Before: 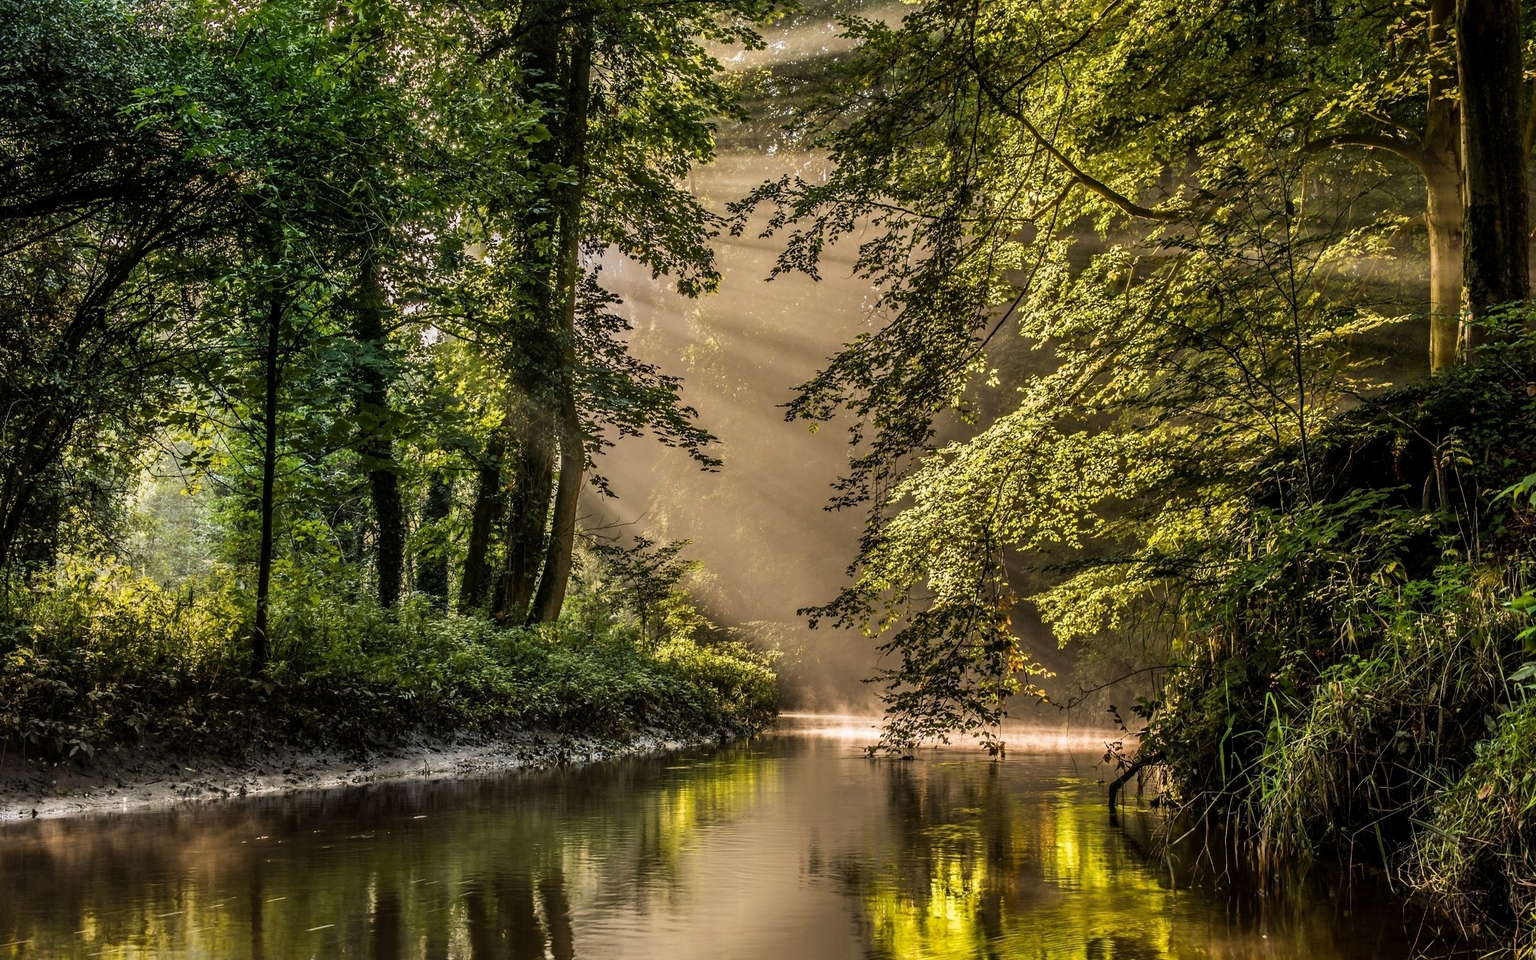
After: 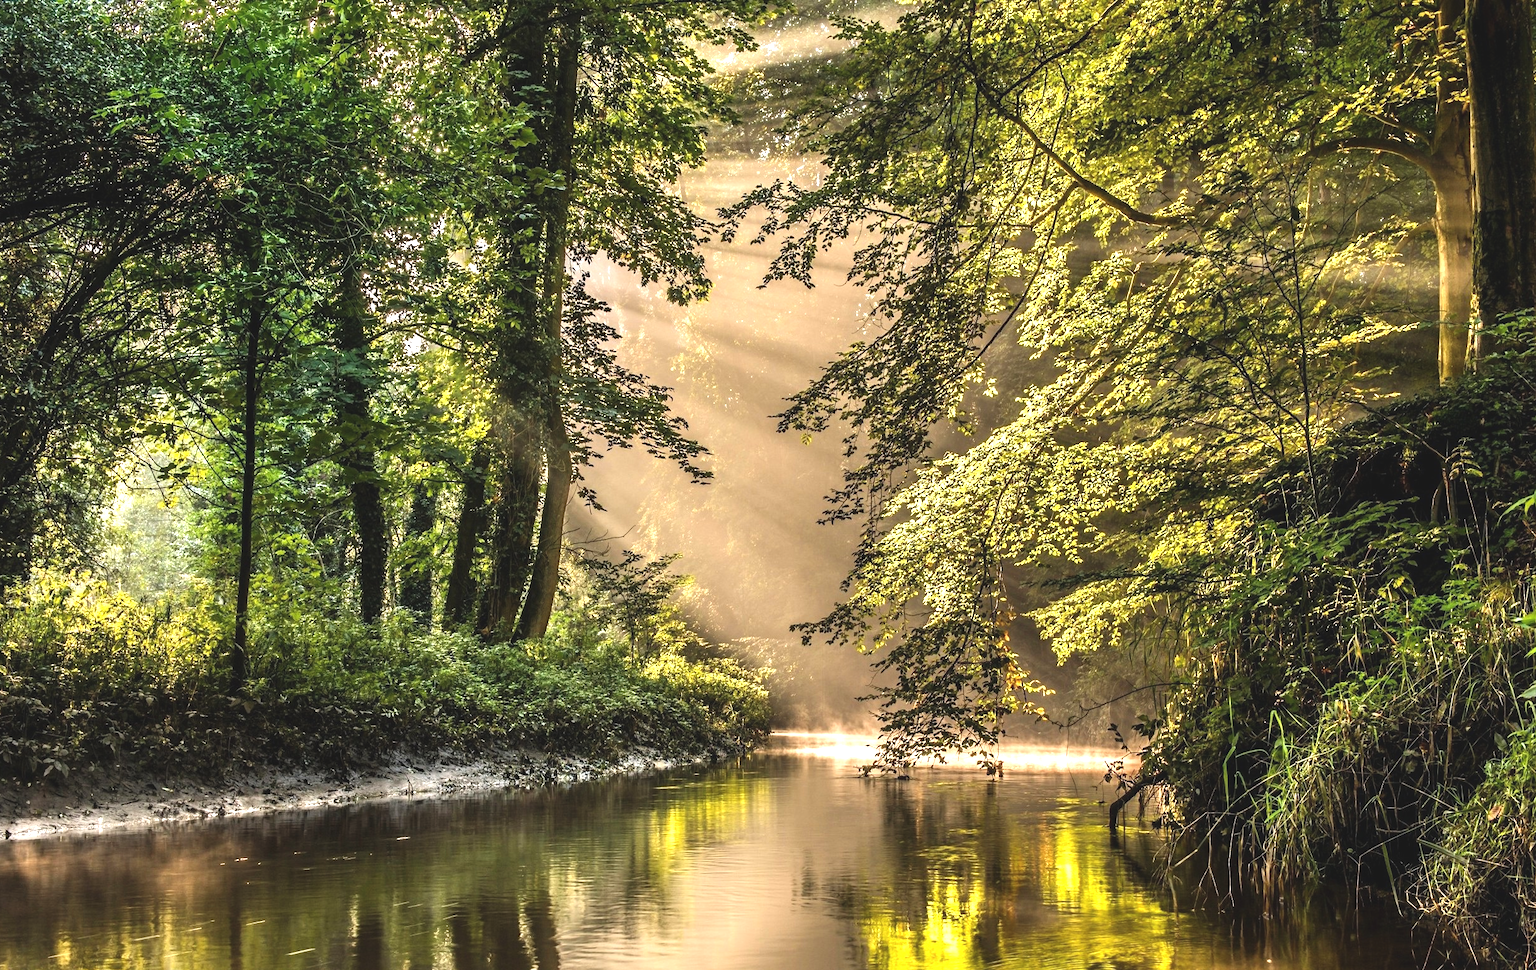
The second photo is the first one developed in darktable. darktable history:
crop and rotate: left 1.792%, right 0.649%, bottom 1.374%
exposure: black level correction -0.005, exposure 1 EV, compensate highlight preservation false
